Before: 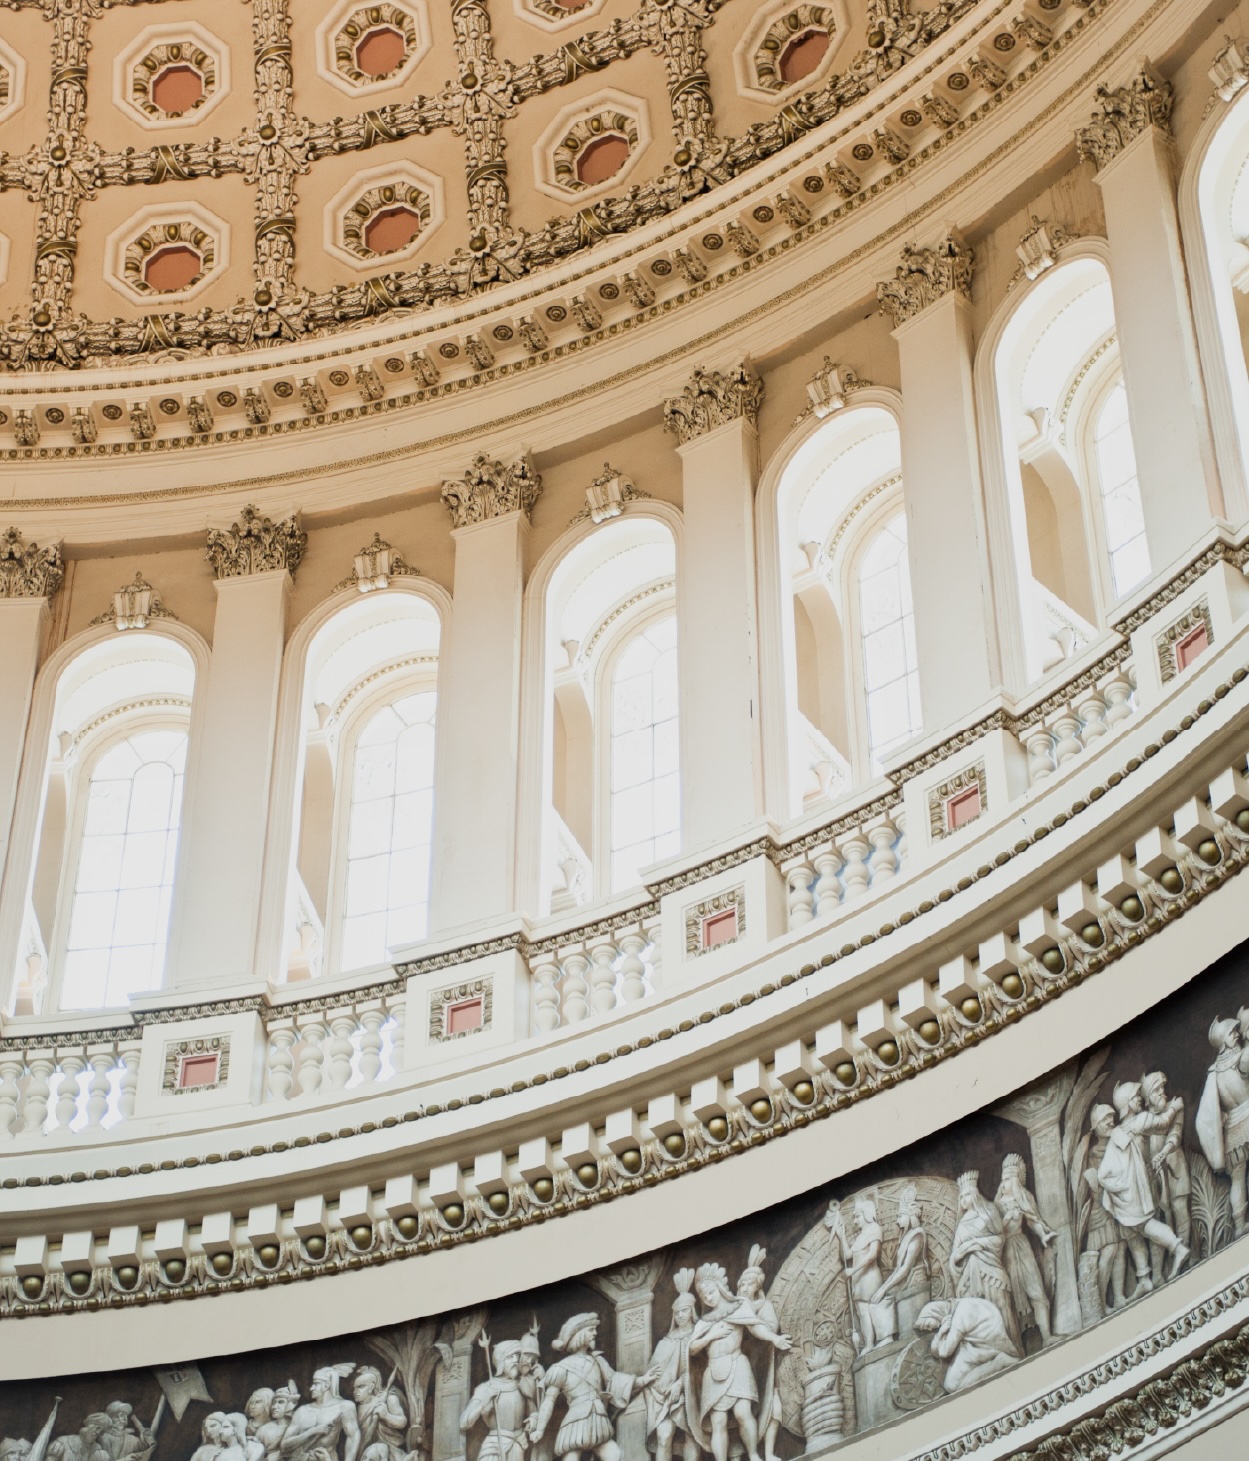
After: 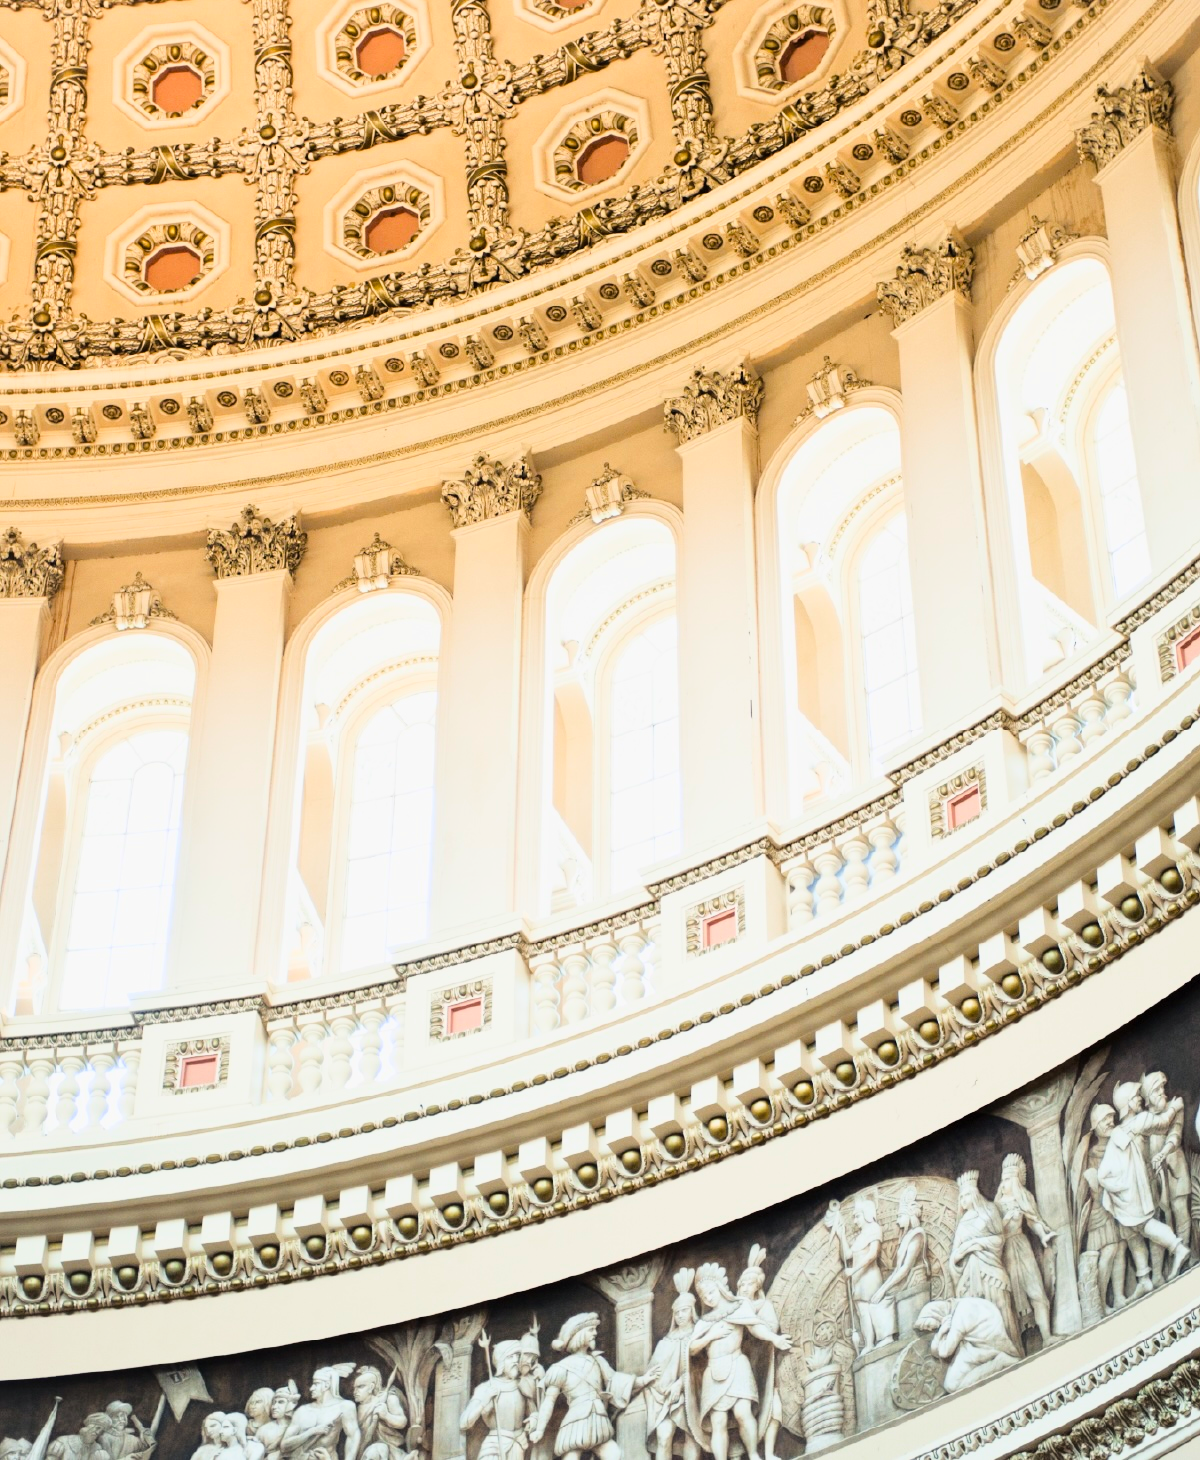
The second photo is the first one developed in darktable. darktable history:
color balance rgb: shadows lift › chroma 1.325%, shadows lift › hue 257.81°, perceptual saturation grading › global saturation 25.131%
crop: right 3.89%, bottom 0.018%
base curve: curves: ch0 [(0, 0) (0.028, 0.03) (0.121, 0.232) (0.46, 0.748) (0.859, 0.968) (1, 1)]
